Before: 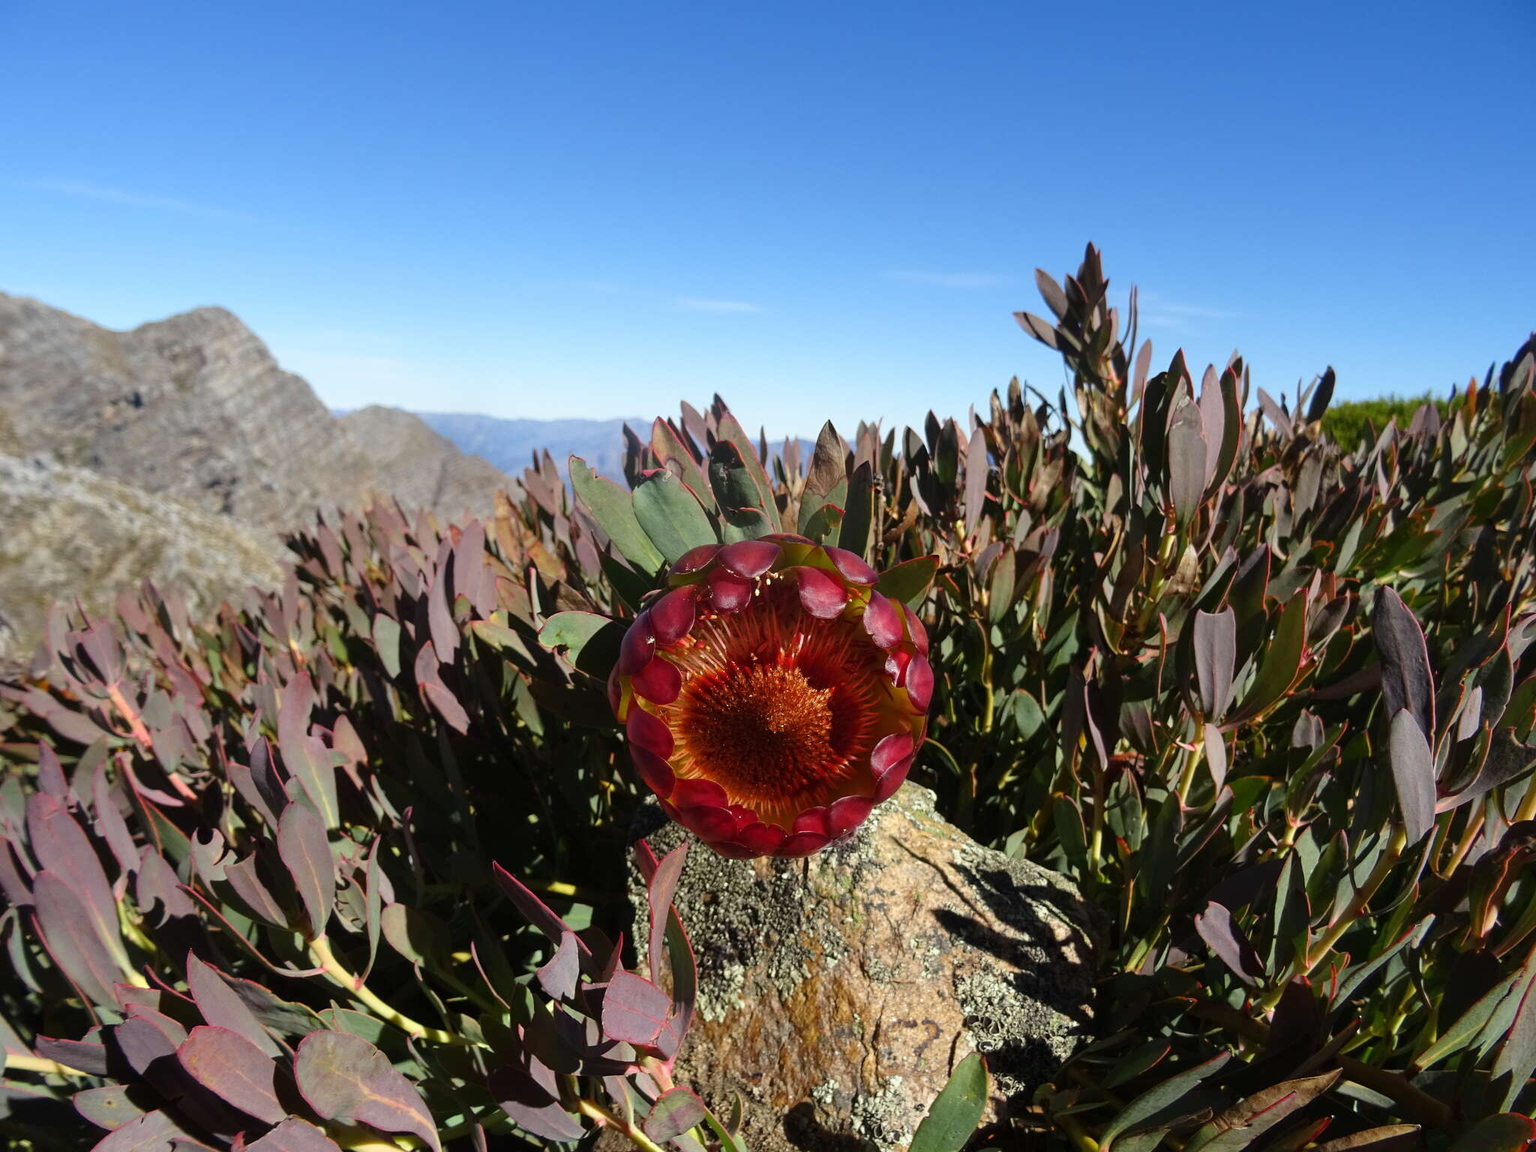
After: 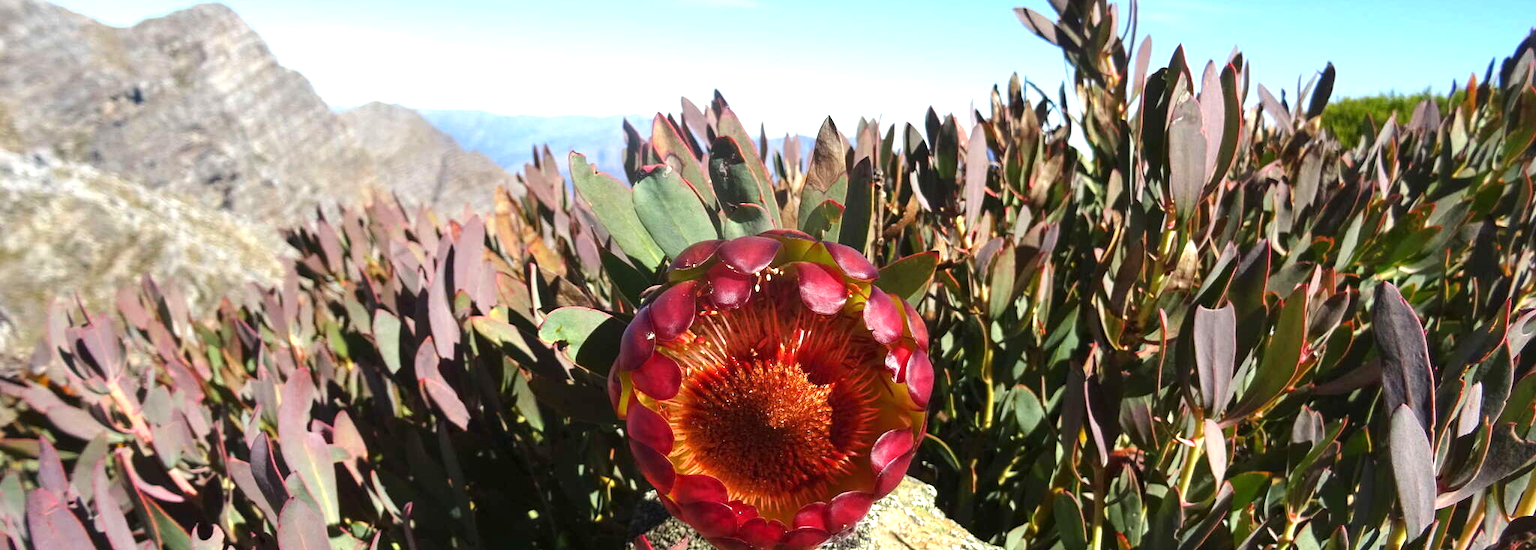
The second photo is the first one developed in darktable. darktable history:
color correction: highlights b* 0.02
tone equalizer: edges refinement/feathering 500, mask exposure compensation -1.57 EV, preserve details no
exposure: exposure 0.941 EV, compensate highlight preservation false
crop and rotate: top 26.49%, bottom 25.698%
